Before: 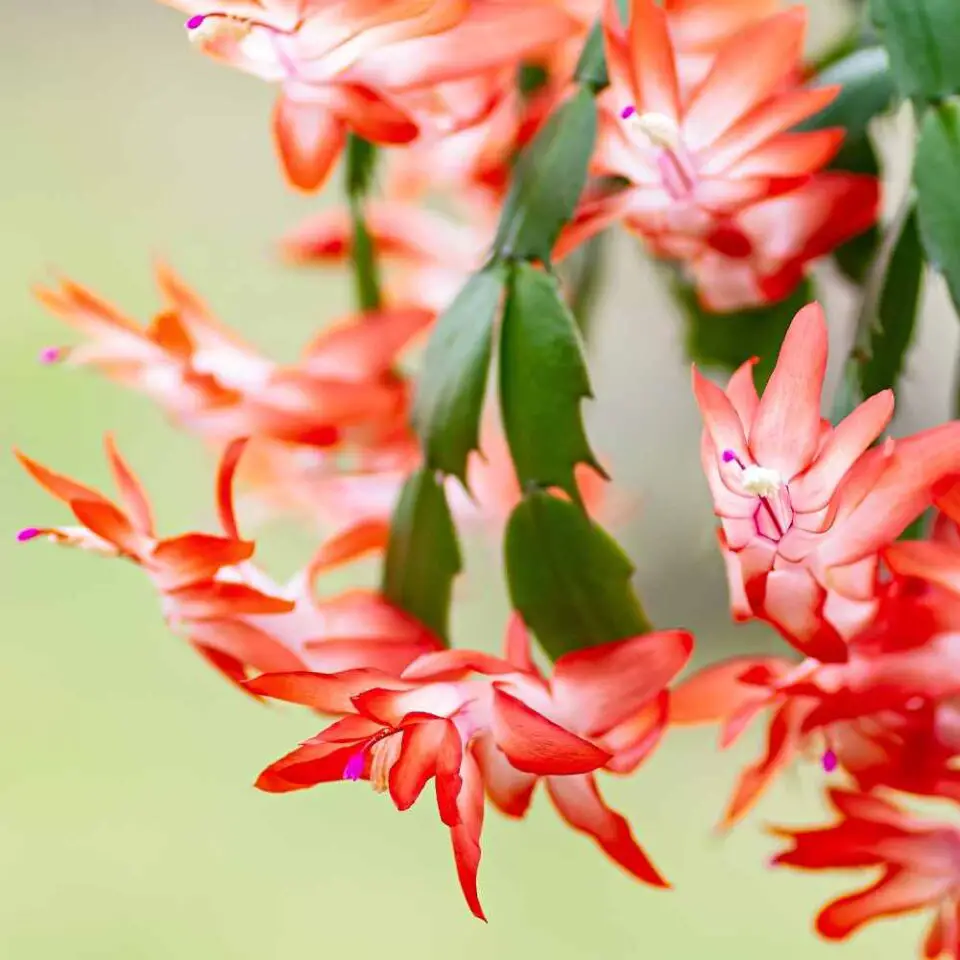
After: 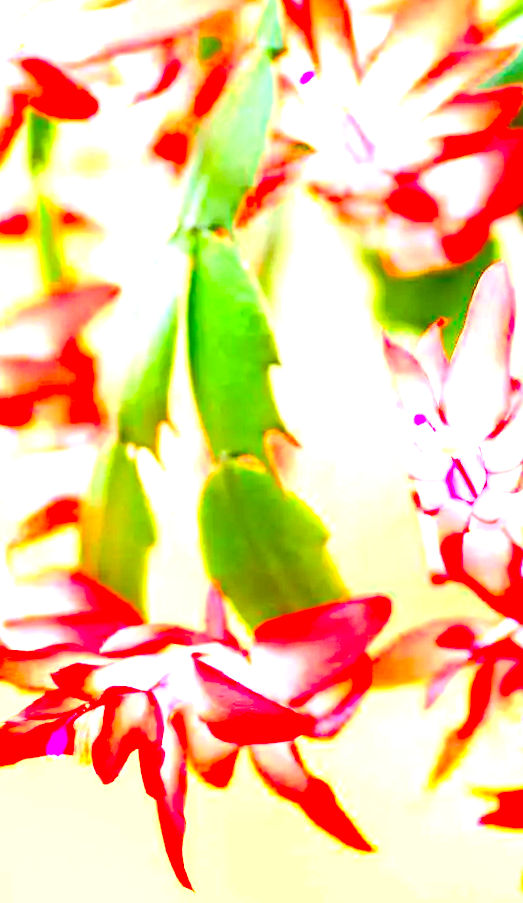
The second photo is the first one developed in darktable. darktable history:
color balance rgb: perceptual saturation grading › mid-tones 6.33%, perceptual saturation grading › shadows 72.44%, perceptual brilliance grading › highlights 11.59%, contrast 5.05%
exposure: black level correction 0, exposure 1.741 EV, compensate exposure bias true, compensate highlight preservation false
crop: left 31.458%, top 0%, right 11.876%
tone equalizer: on, module defaults
color correction: saturation 1.11
rotate and perspective: rotation -2.12°, lens shift (vertical) 0.009, lens shift (horizontal) -0.008, automatic cropping original format, crop left 0.036, crop right 0.964, crop top 0.05, crop bottom 0.959
white balance: red 0.982, blue 1.018
contrast brightness saturation: contrast 0.2, brightness 0.16, saturation 0.22
